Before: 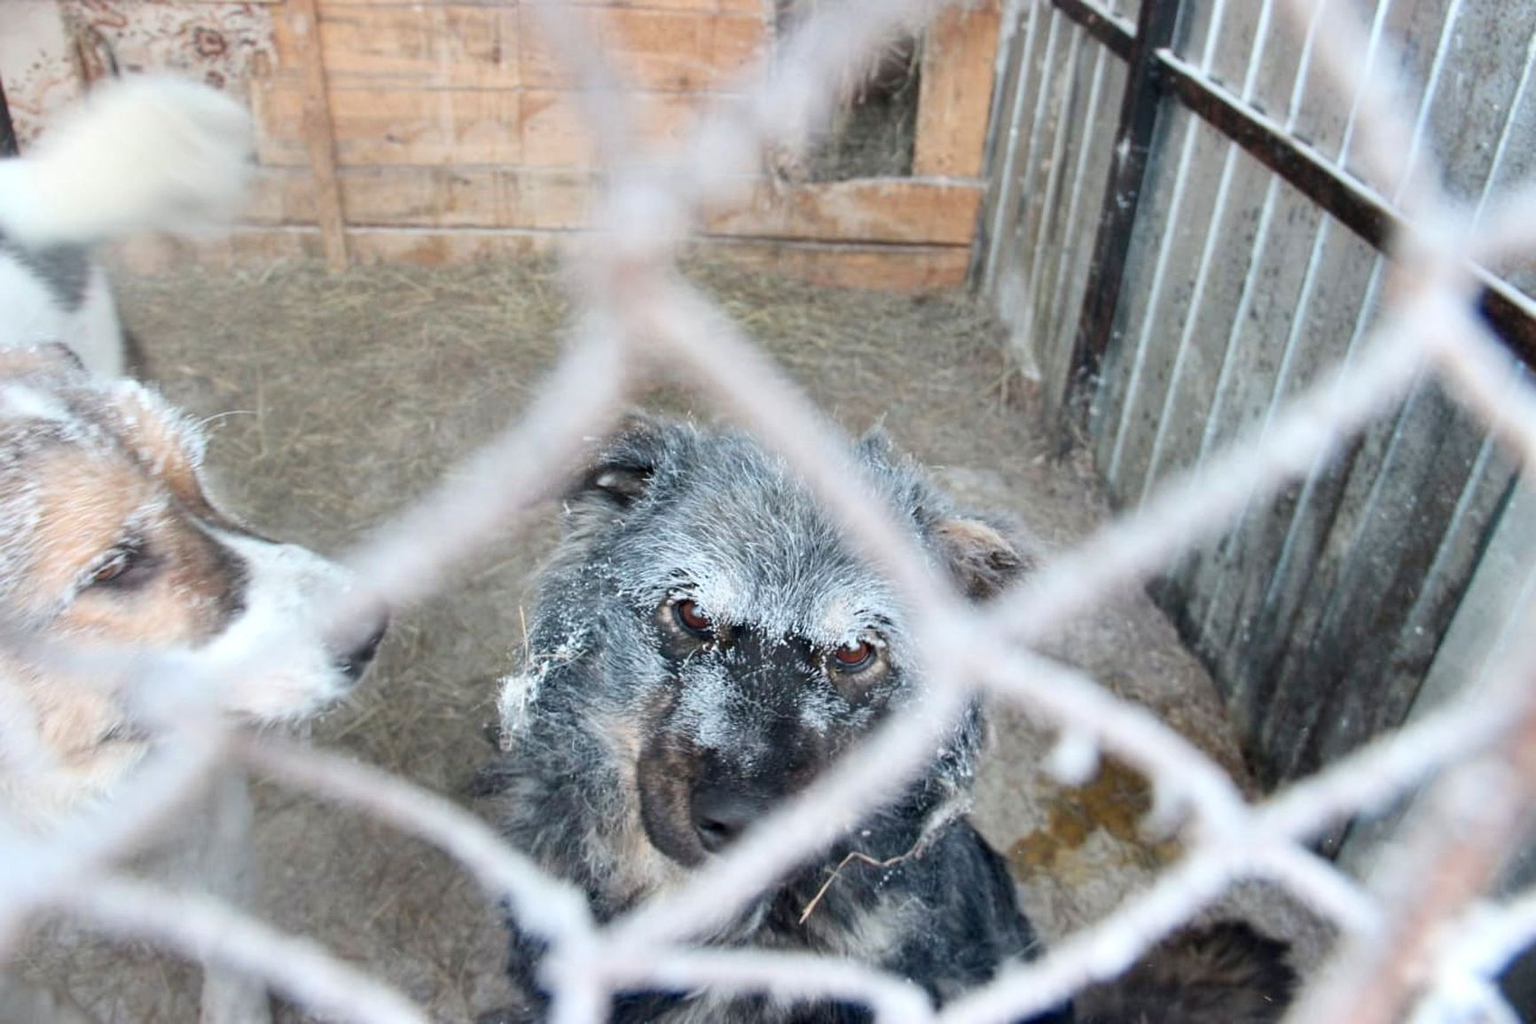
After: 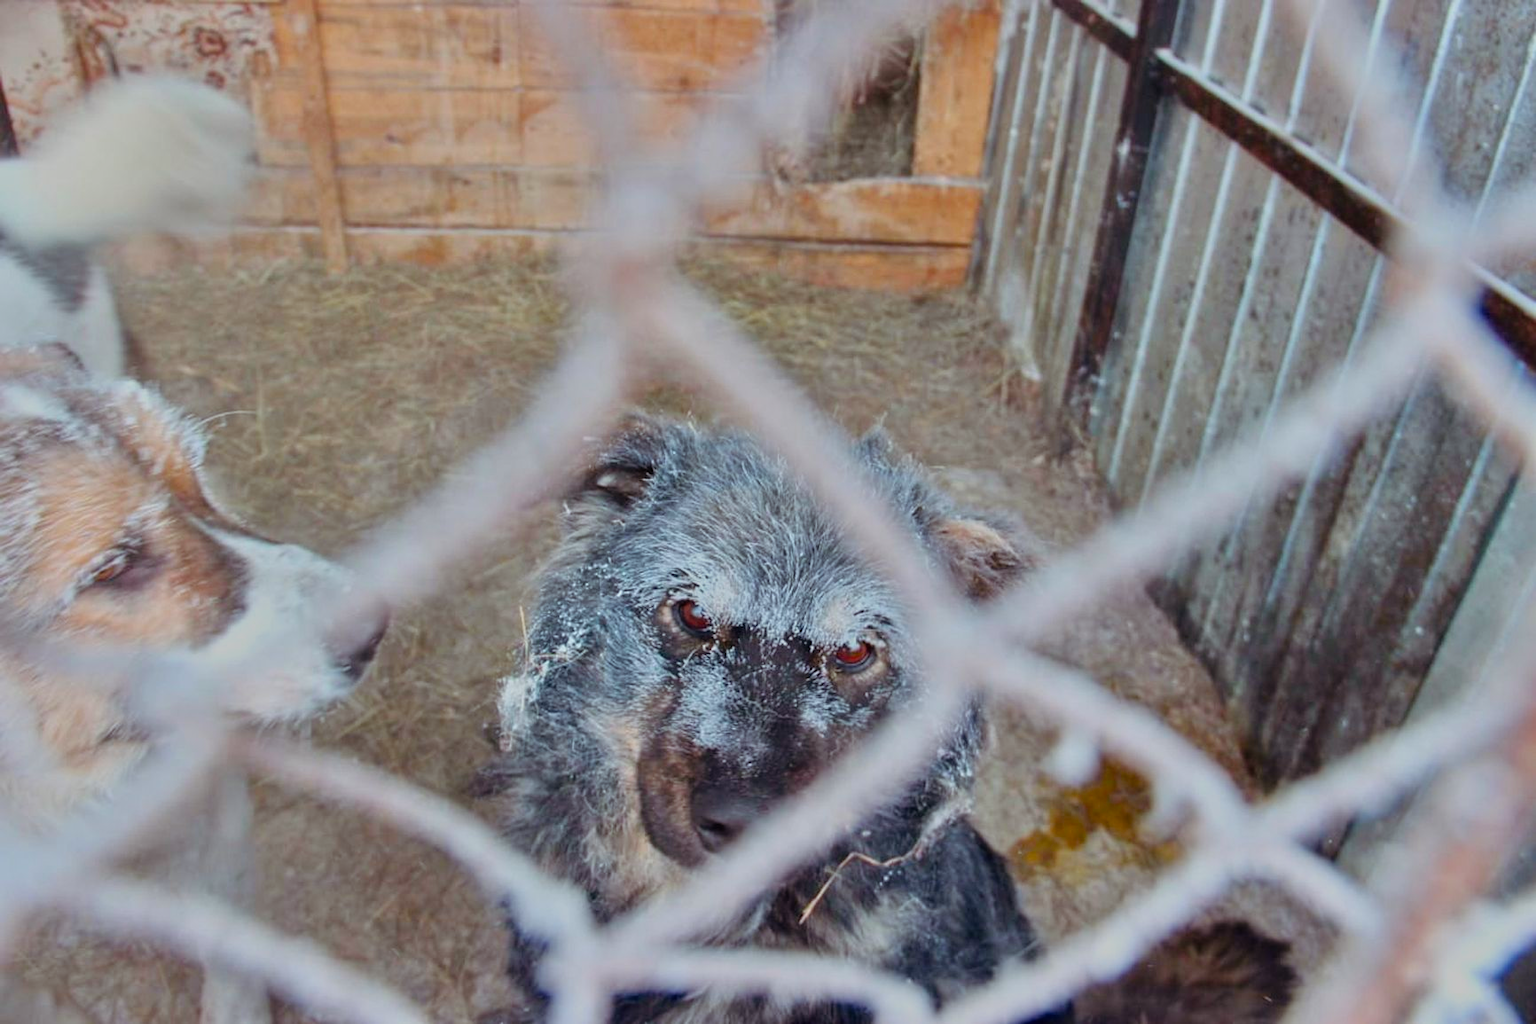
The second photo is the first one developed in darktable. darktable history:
color balance rgb: shadows lift › chroma 4.569%, shadows lift › hue 26.02°, global offset › luminance 0.235%, linear chroma grading › mid-tones 7.594%, perceptual saturation grading › global saturation 35.762%, perceptual saturation grading › shadows 35.452%, global vibrance 11.475%, contrast 4.859%
tone equalizer: -8 EV -0.025 EV, -7 EV 0.011 EV, -6 EV -0.008 EV, -5 EV 0.006 EV, -4 EV -0.05 EV, -3 EV -0.23 EV, -2 EV -0.635 EV, -1 EV -0.983 EV, +0 EV -0.985 EV, smoothing diameter 2.07%, edges refinement/feathering 16.18, mask exposure compensation -1.57 EV, filter diffusion 5
